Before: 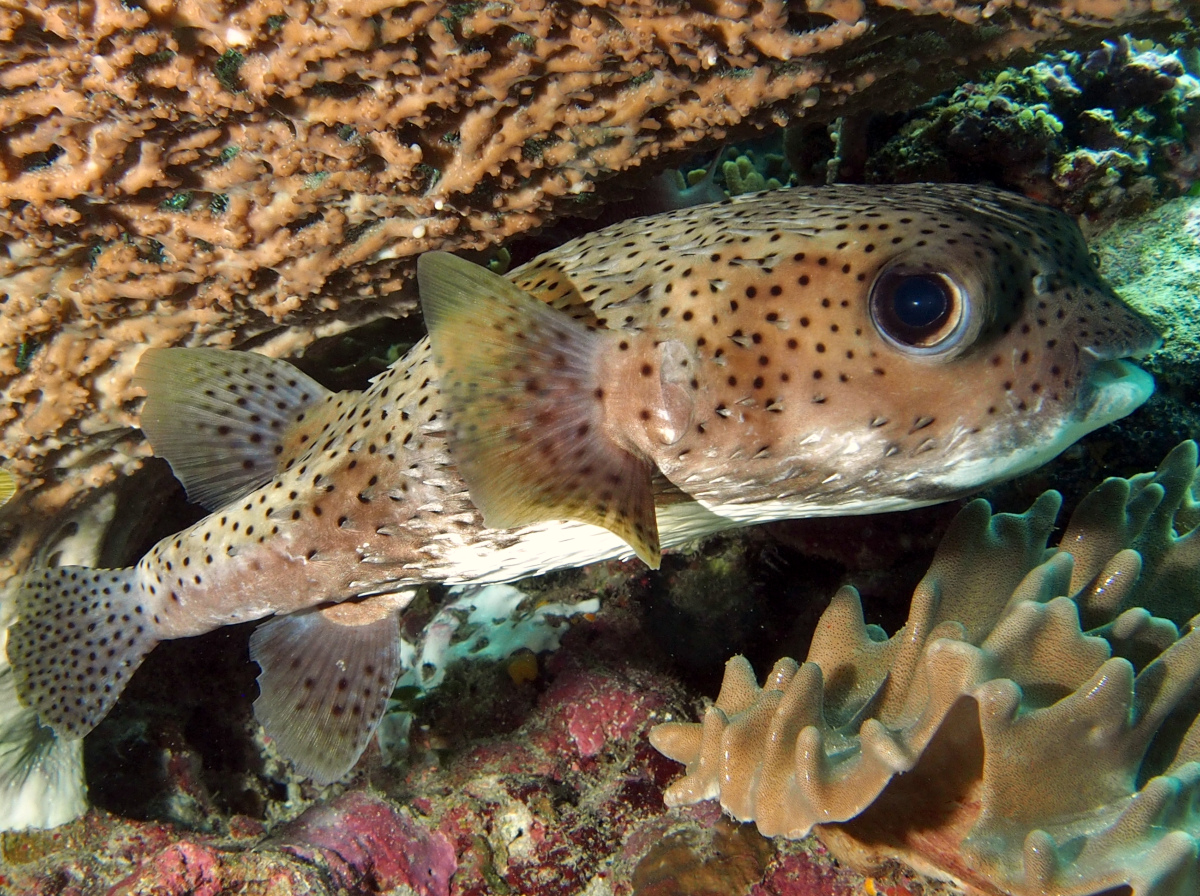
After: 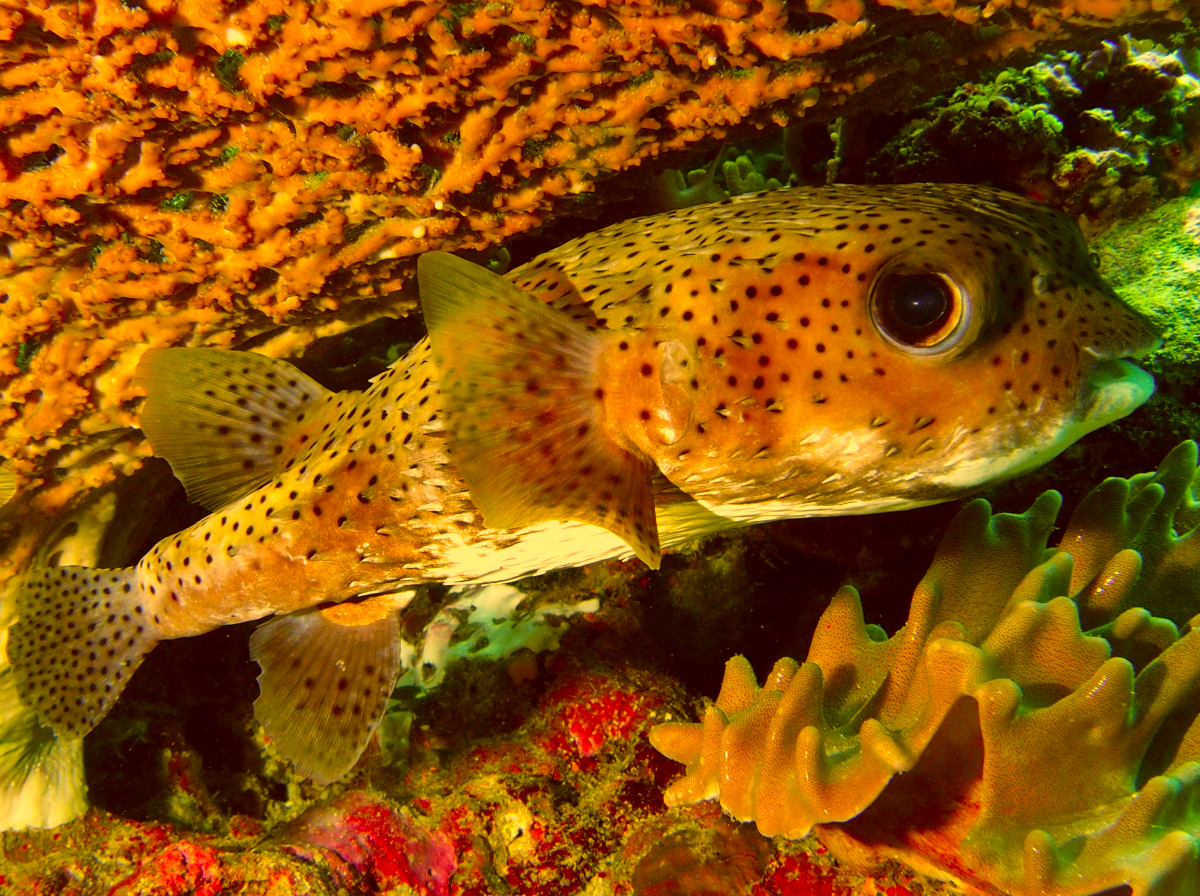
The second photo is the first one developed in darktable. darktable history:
color correction: highlights a* 11.15, highlights b* 30.62, shadows a* 2.89, shadows b* 17.64, saturation 1.76
